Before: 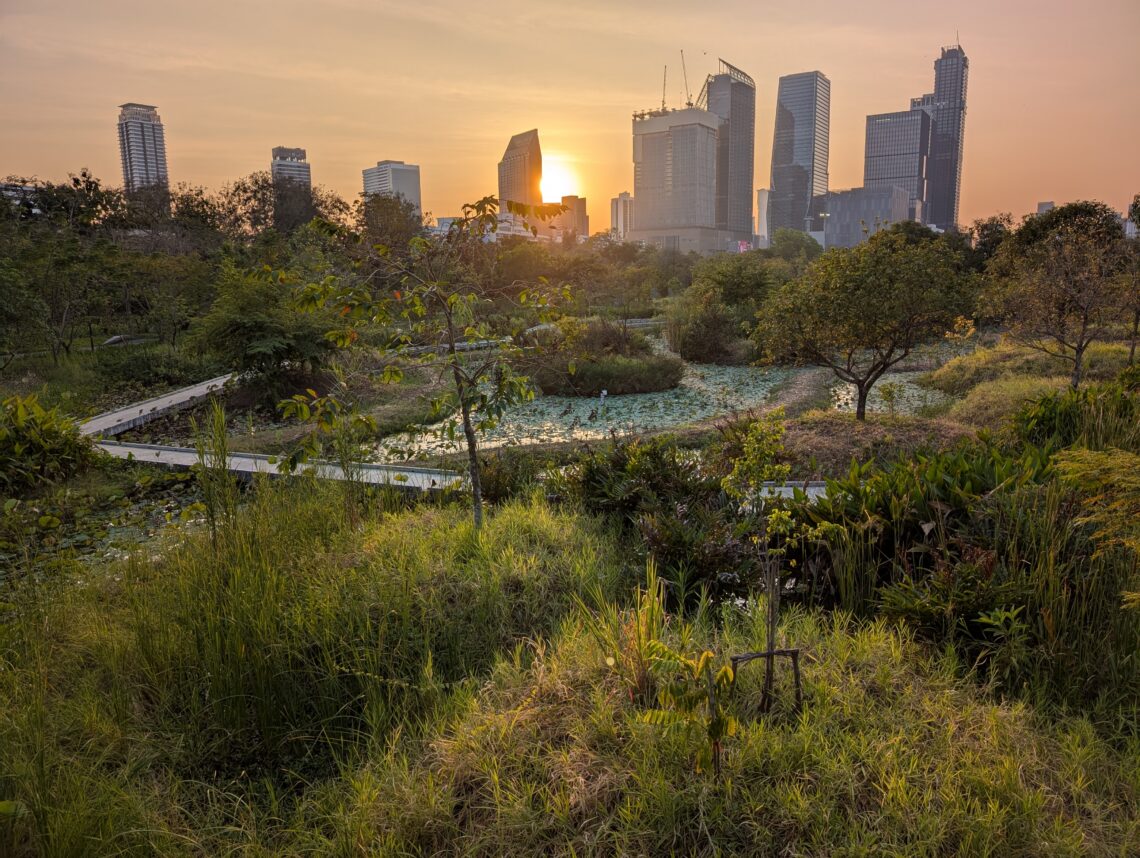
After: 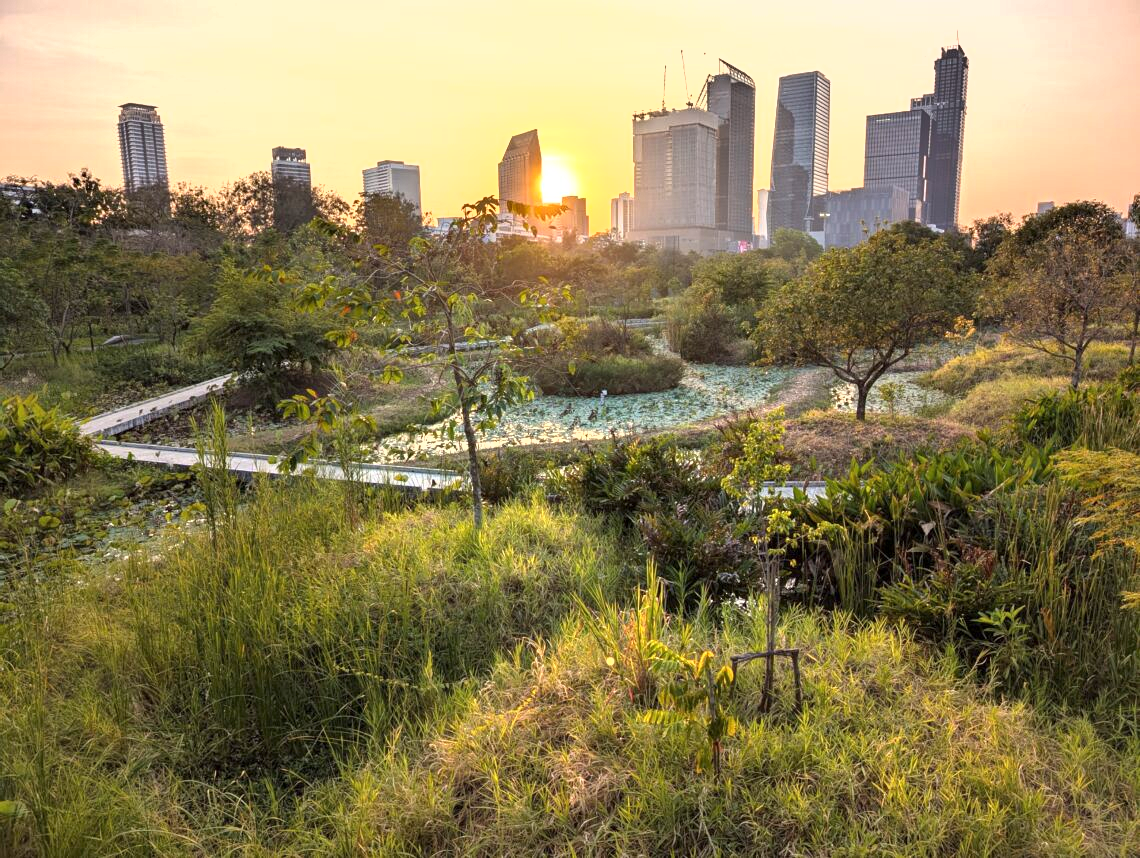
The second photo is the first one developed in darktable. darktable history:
exposure: exposure 1.15 EV, compensate highlight preservation false
shadows and highlights: highlights color adjustment 0%, low approximation 0.01, soften with gaussian
